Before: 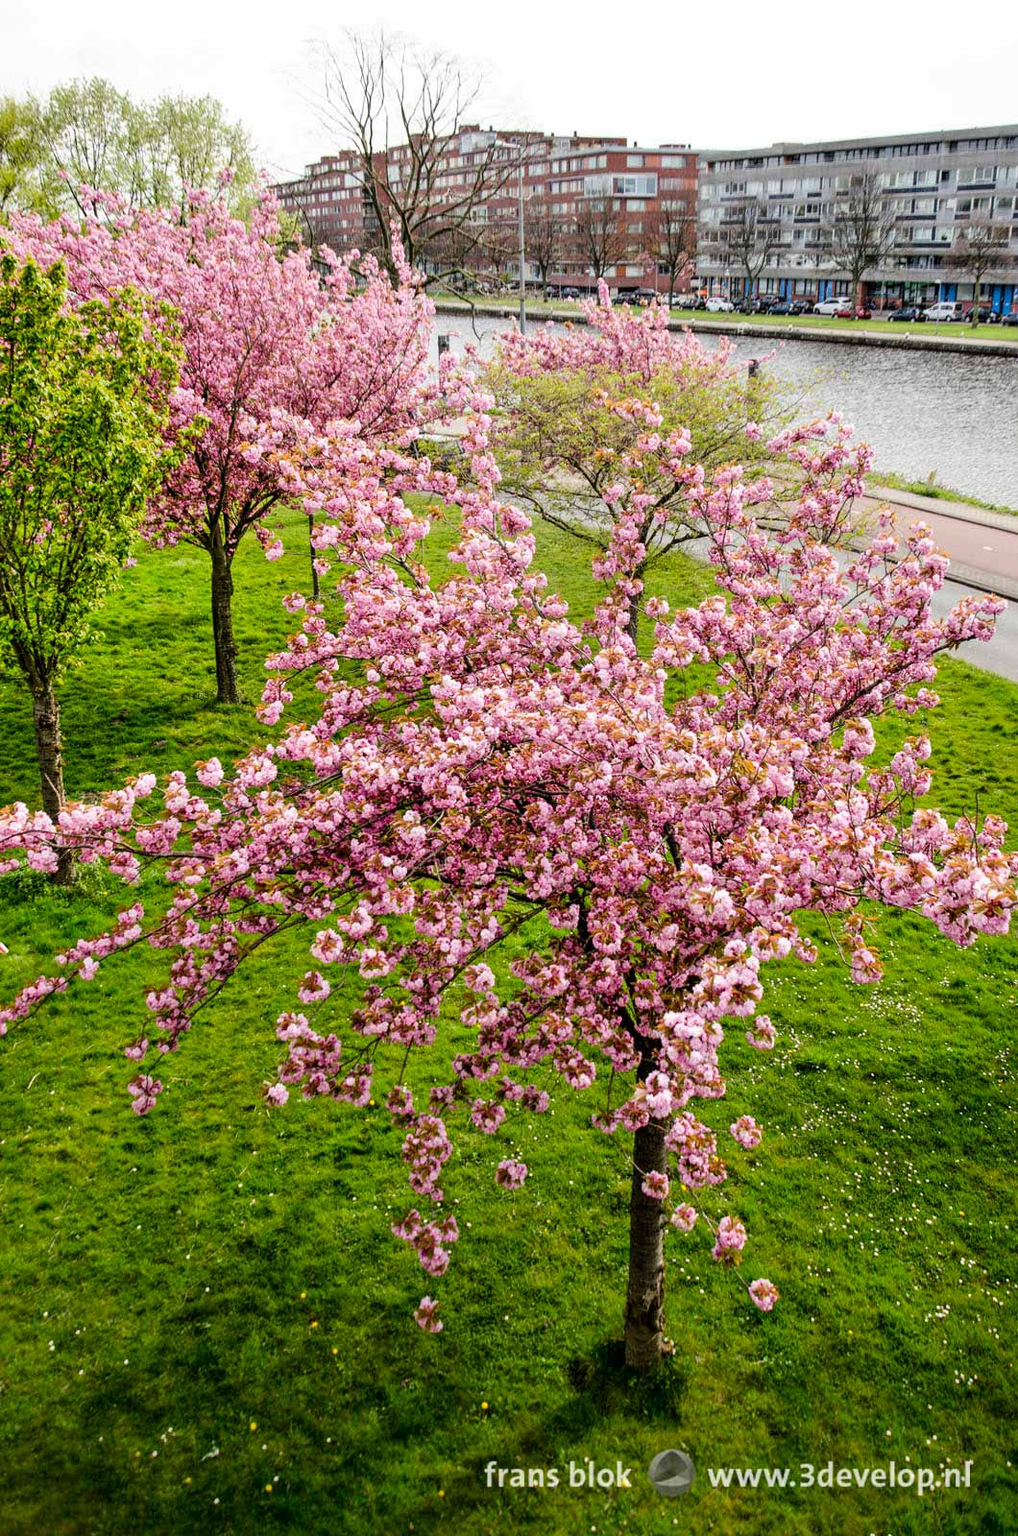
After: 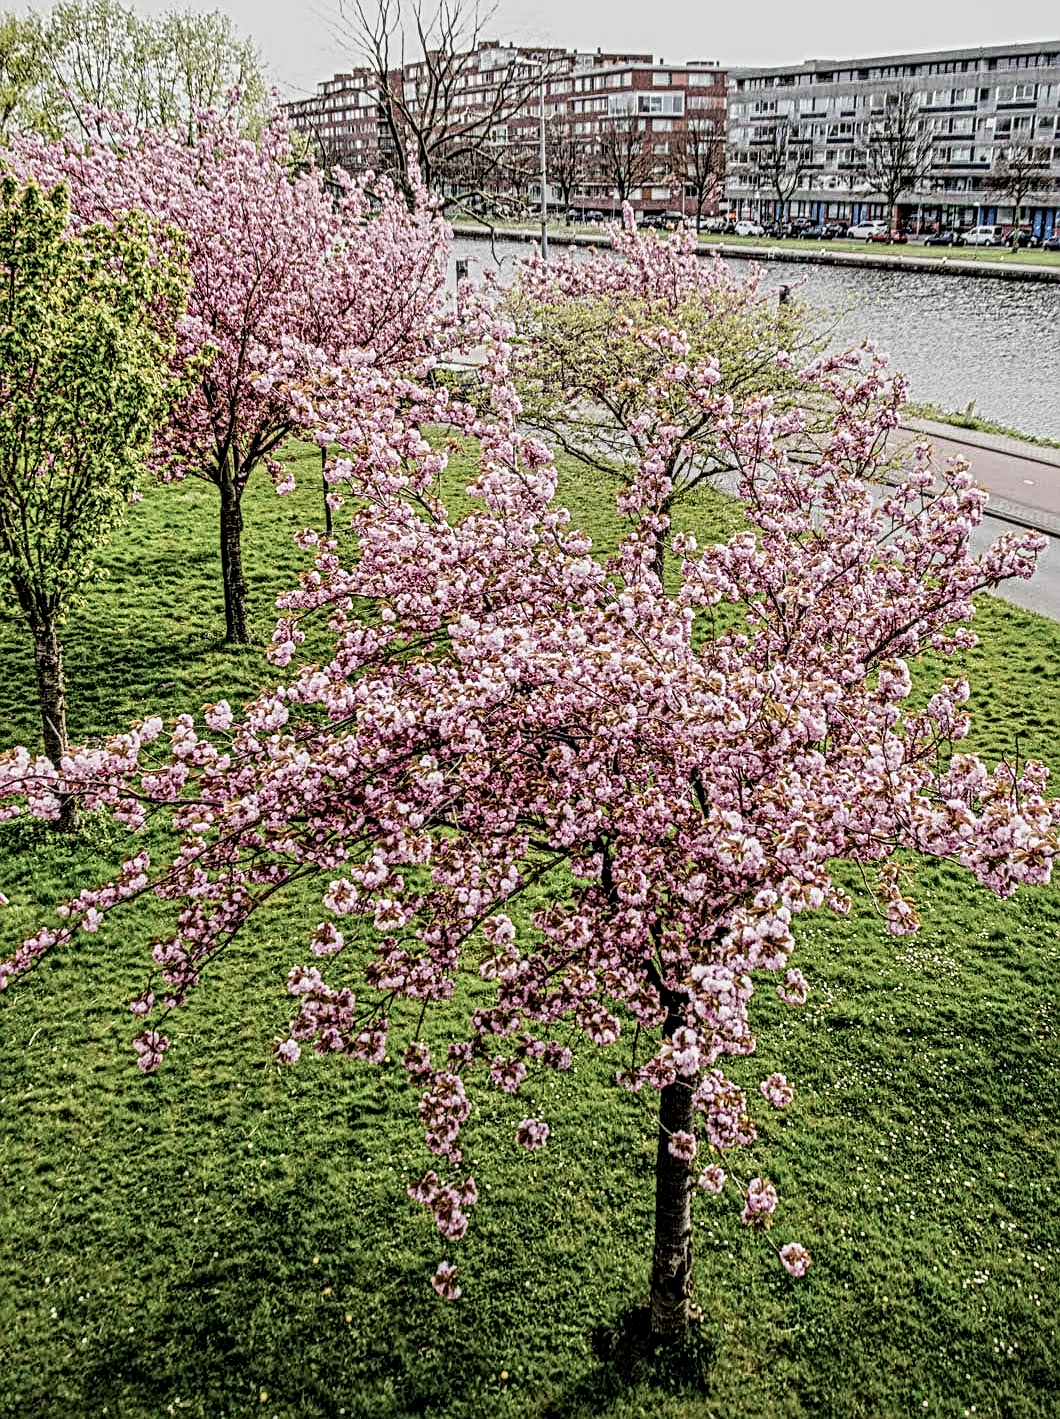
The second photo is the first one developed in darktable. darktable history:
crop and rotate: top 5.604%, bottom 5.665%
local contrast: mode bilateral grid, contrast 20, coarseness 3, detail 299%, midtone range 0.2
filmic rgb: black relative exposure -7.65 EV, white relative exposure 4.56 EV, hardness 3.61
contrast brightness saturation: contrast 0.105, saturation -0.35
